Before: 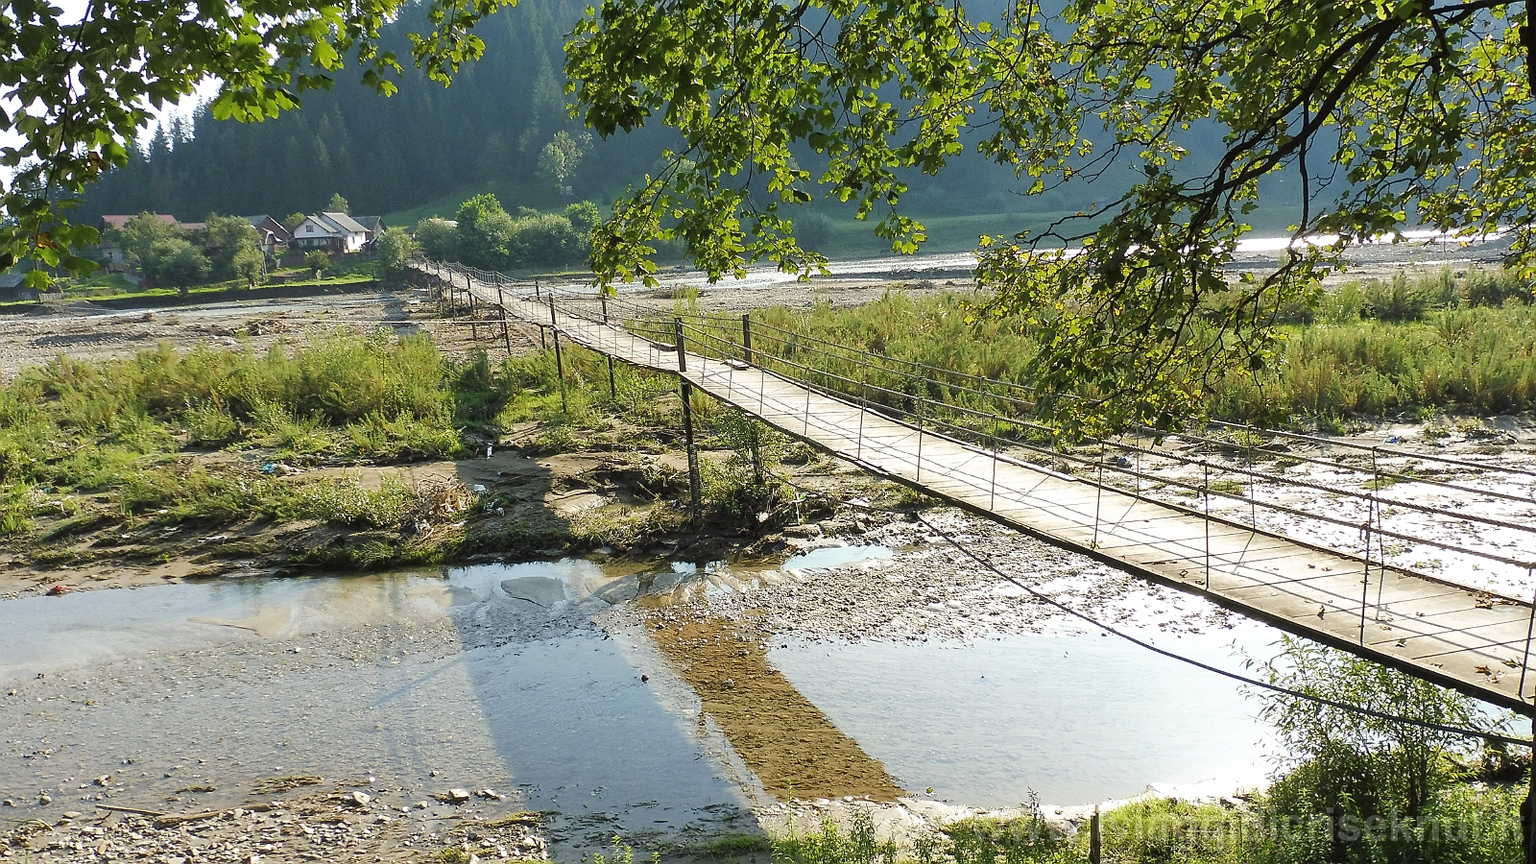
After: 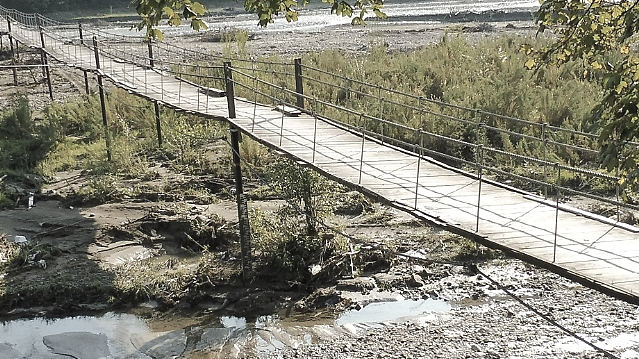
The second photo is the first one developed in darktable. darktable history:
crop: left 30%, top 30%, right 30%, bottom 30%
color zones: curves: ch1 [(0, 0.455) (0.063, 0.455) (0.286, 0.495) (0.429, 0.5) (0.571, 0.5) (0.714, 0.5) (0.857, 0.5) (1, 0.455)]; ch2 [(0, 0.532) (0.063, 0.521) (0.233, 0.447) (0.429, 0.489) (0.571, 0.5) (0.714, 0.5) (0.857, 0.5) (1, 0.532)]
color correction: saturation 0.5
shadows and highlights: shadows 10, white point adjustment 1, highlights -40
